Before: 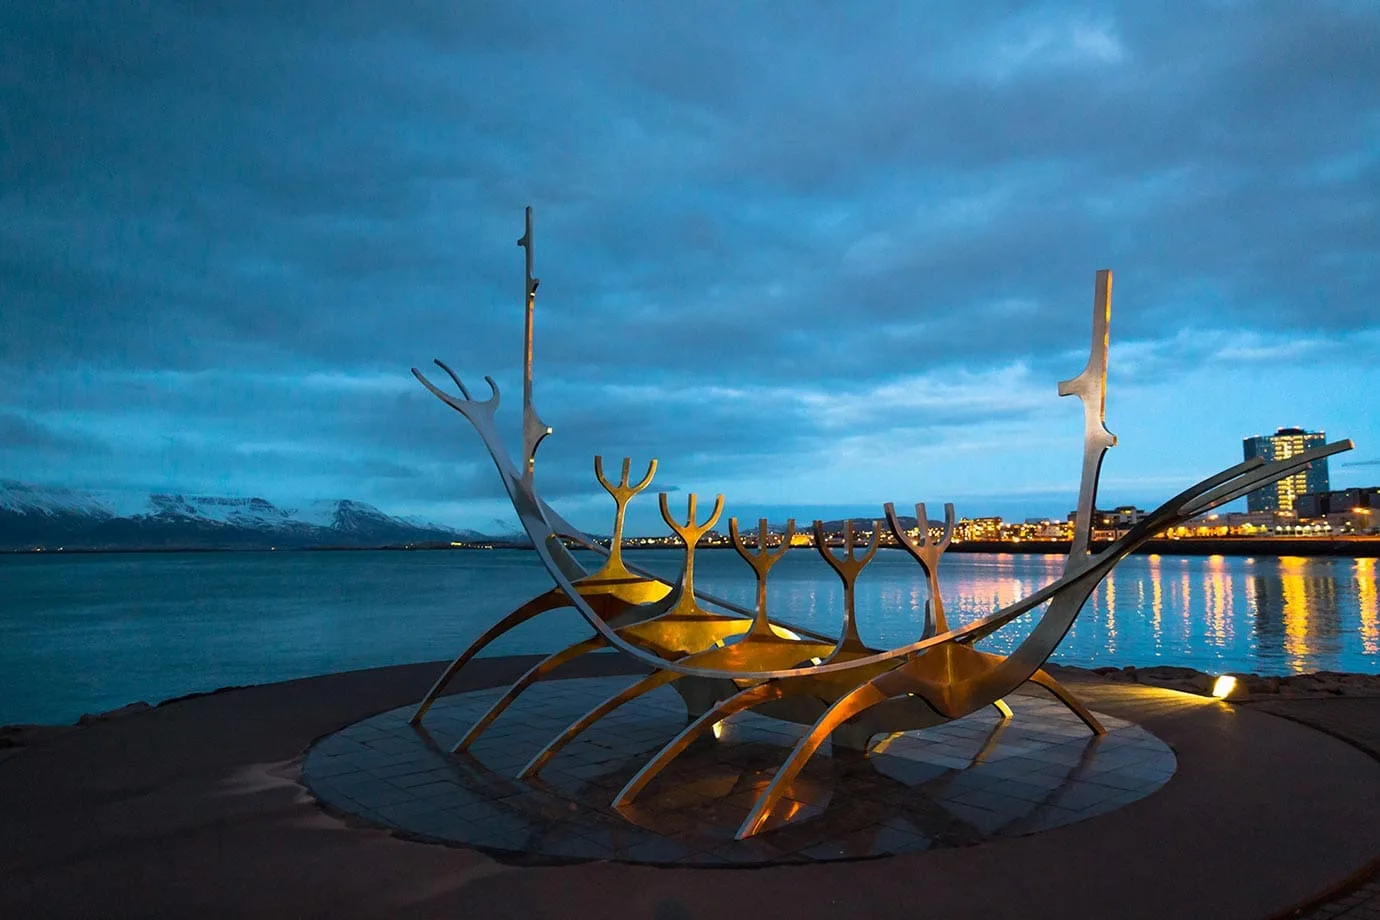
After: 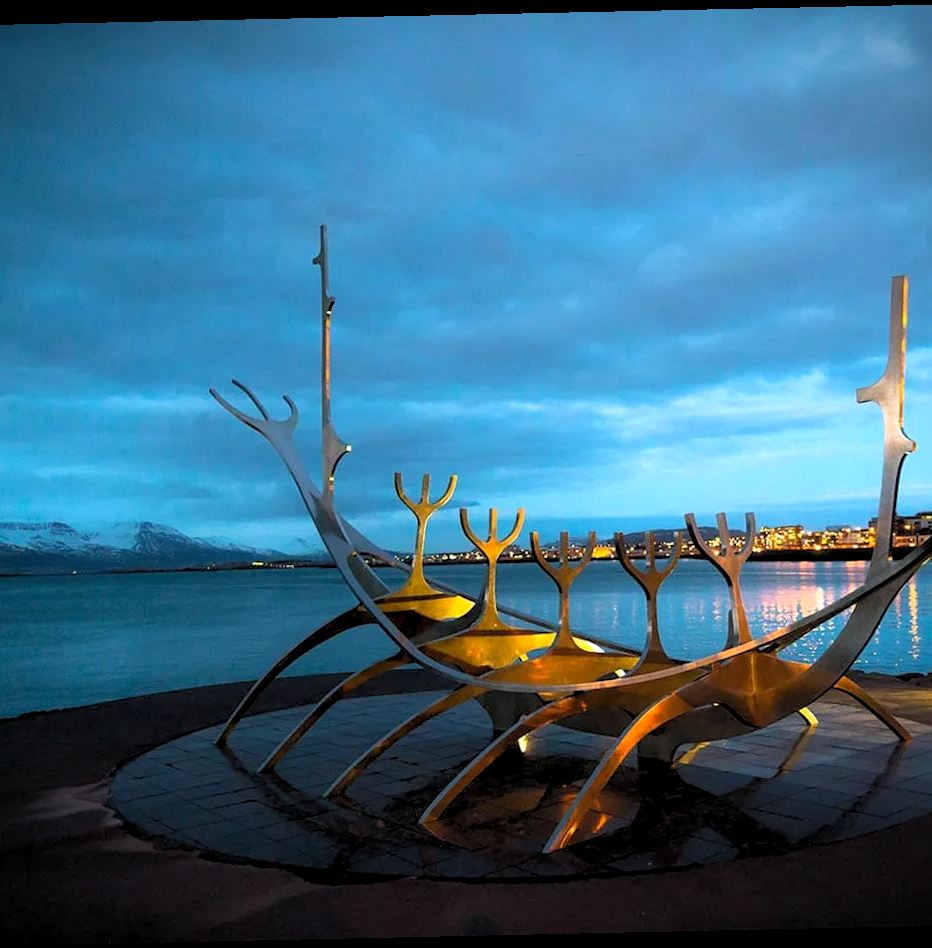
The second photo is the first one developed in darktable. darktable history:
exposure: exposure 0.131 EV, compensate highlight preservation false
rgb levels: levels [[0.01, 0.419, 0.839], [0, 0.5, 1], [0, 0.5, 1]]
contrast equalizer: y [[0.5, 0.488, 0.462, 0.461, 0.491, 0.5], [0.5 ×6], [0.5 ×6], [0 ×6], [0 ×6]]
vignetting: fall-off start 97.23%, saturation -0.024, center (-0.033, -0.042), width/height ratio 1.179, unbound false
crop and rotate: left 15.055%, right 18.278%
rotate and perspective: rotation -1.24°, automatic cropping off
